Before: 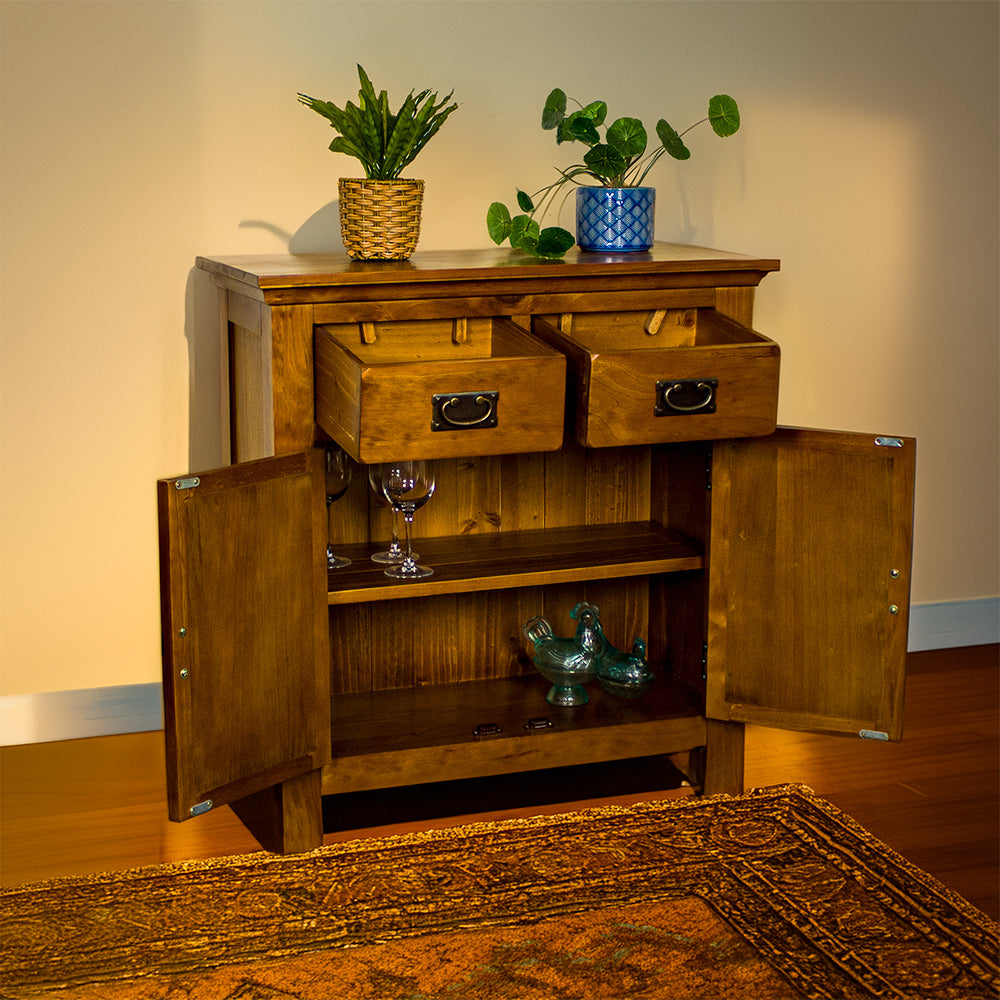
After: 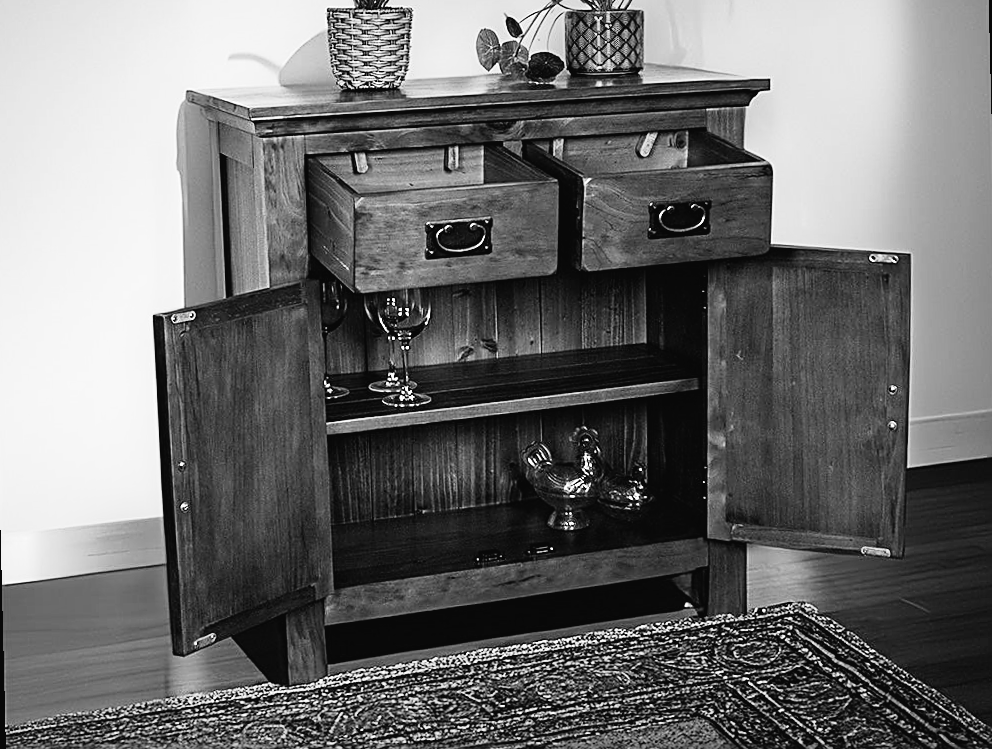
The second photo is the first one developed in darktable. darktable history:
white balance: red 0.766, blue 1.537
tone curve: curves: ch0 [(0, 0.023) (0.087, 0.065) (0.184, 0.168) (0.45, 0.54) (0.57, 0.683) (0.706, 0.841) (0.877, 0.948) (1, 0.984)]; ch1 [(0, 0) (0.388, 0.369) (0.447, 0.447) (0.505, 0.5) (0.534, 0.528) (0.57, 0.571) (0.592, 0.602) (0.644, 0.663) (1, 1)]; ch2 [(0, 0) (0.314, 0.223) (0.427, 0.405) (0.492, 0.496) (0.524, 0.547) (0.534, 0.57) (0.583, 0.605) (0.673, 0.667) (1, 1)], color space Lab, independent channels, preserve colors none
rotate and perspective: rotation -1.42°, crop left 0.016, crop right 0.984, crop top 0.035, crop bottom 0.965
sharpen: amount 0.75
monochrome: a -4.13, b 5.16, size 1
color balance rgb: linear chroma grading › shadows -2.2%, linear chroma grading › highlights -15%, linear chroma grading › global chroma -10%, linear chroma grading › mid-tones -10%, perceptual saturation grading › global saturation 45%, perceptual saturation grading › highlights -50%, perceptual saturation grading › shadows 30%, perceptual brilliance grading › global brilliance 18%, global vibrance 45%
crop and rotate: top 15.774%, bottom 5.506%
base curve: curves: ch0 [(0, 0) (0.303, 0.277) (1, 1)]
